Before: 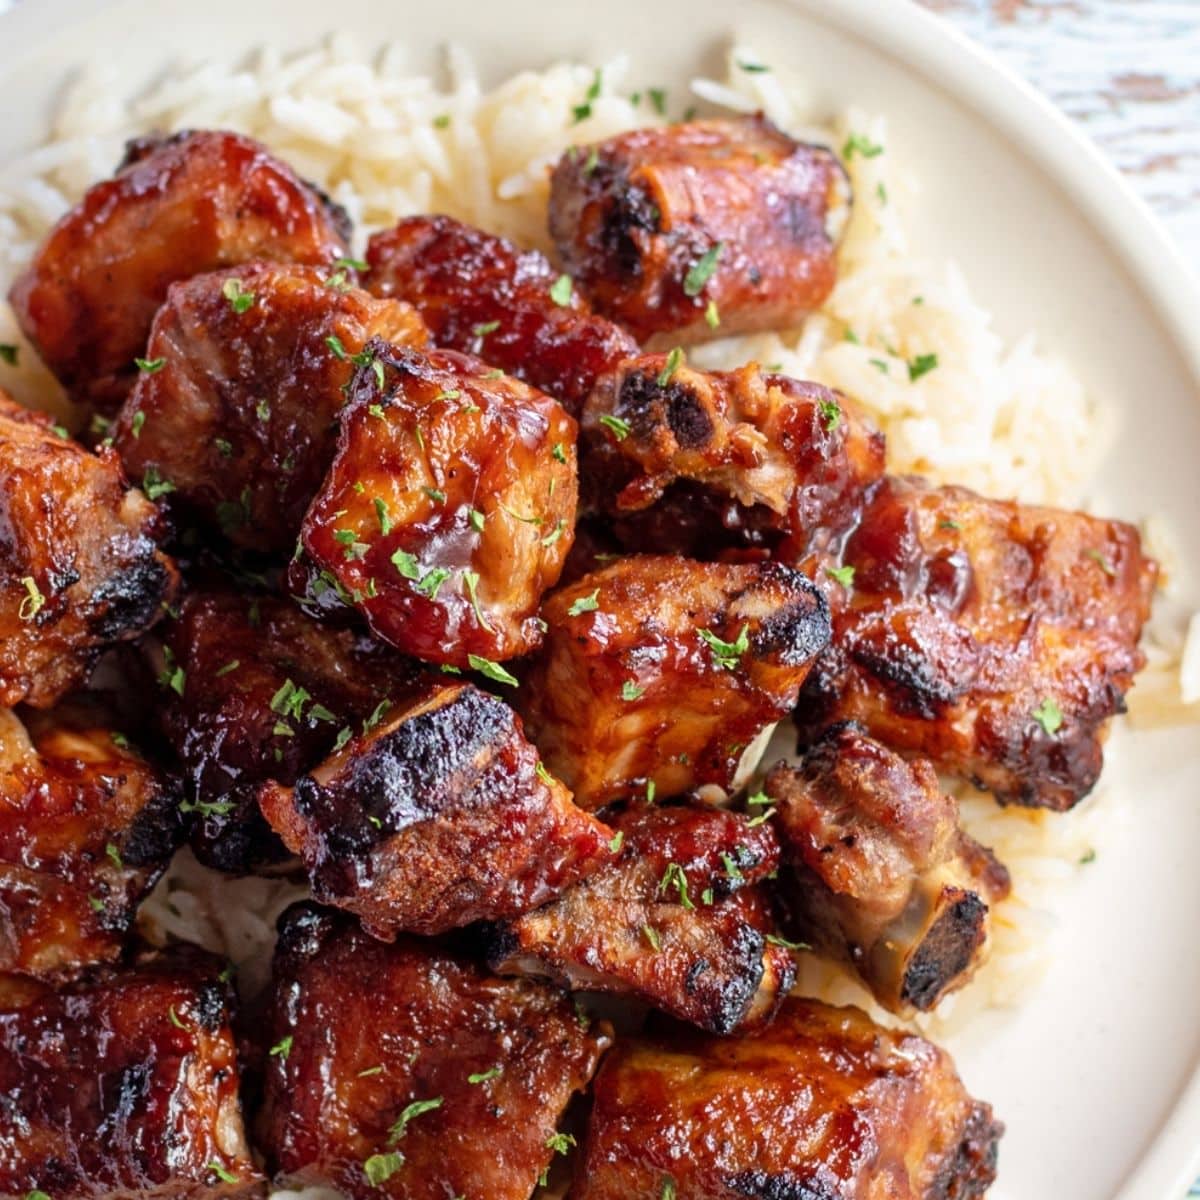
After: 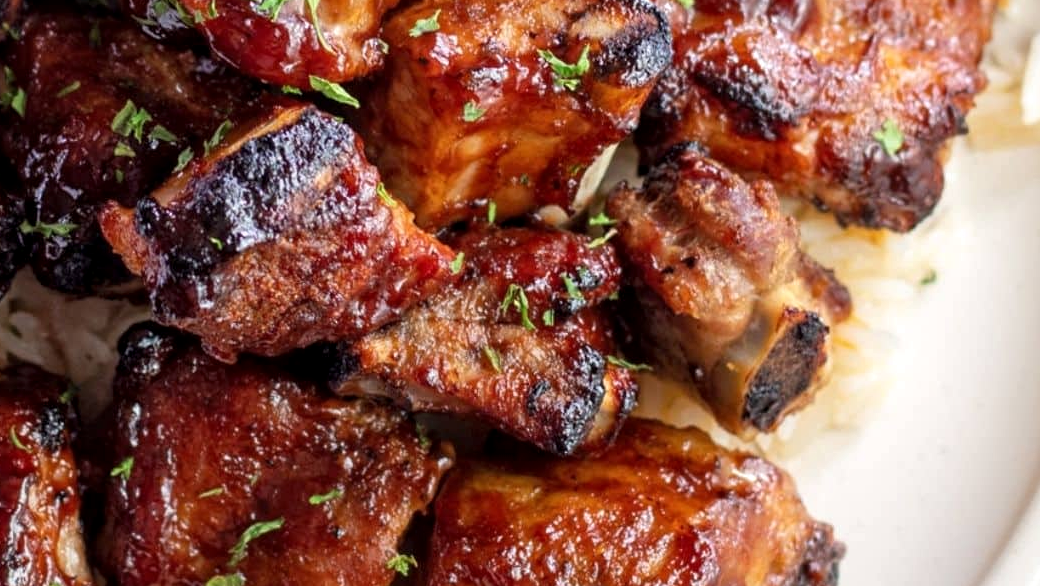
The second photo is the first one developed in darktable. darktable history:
local contrast: highlights 103%, shadows 98%, detail 120%, midtone range 0.2
crop and rotate: left 13.298%, top 48.254%, bottom 2.875%
levels: mode automatic, levels [0, 0.492, 0.984]
